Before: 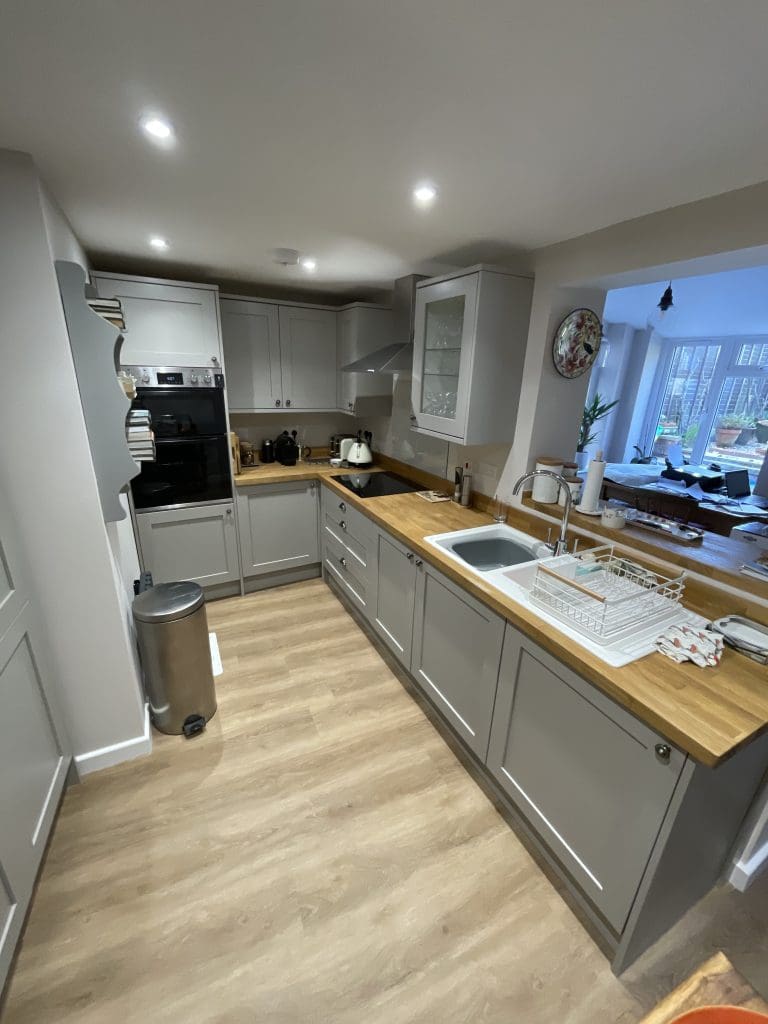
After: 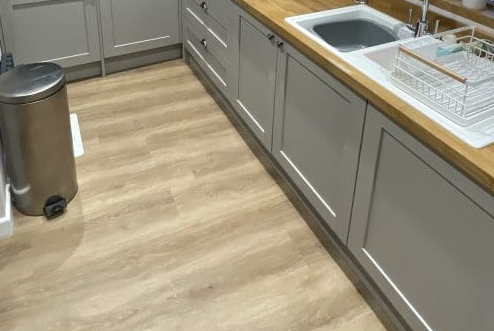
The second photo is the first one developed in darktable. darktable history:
crop: left 18.151%, top 50.734%, right 17.429%, bottom 16.88%
